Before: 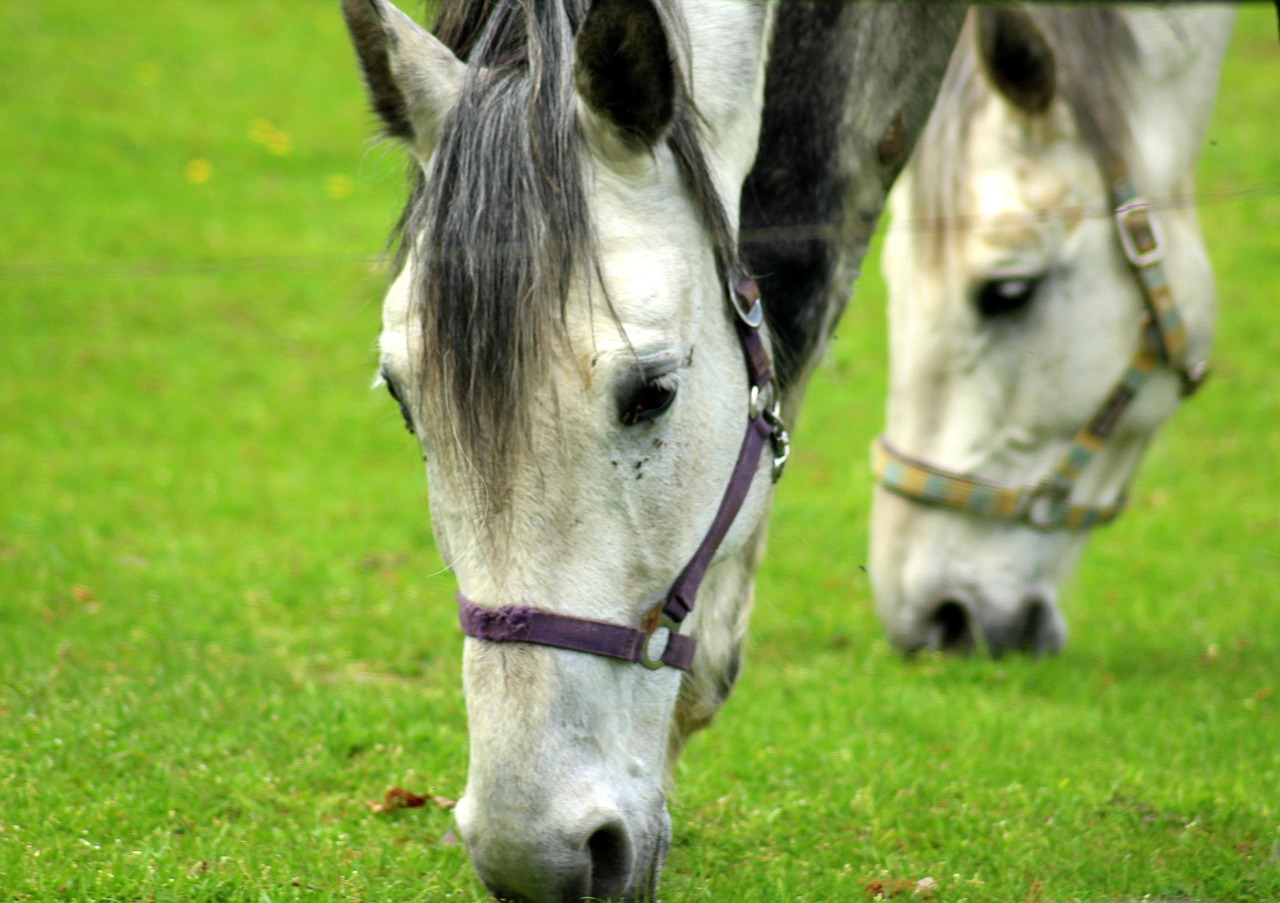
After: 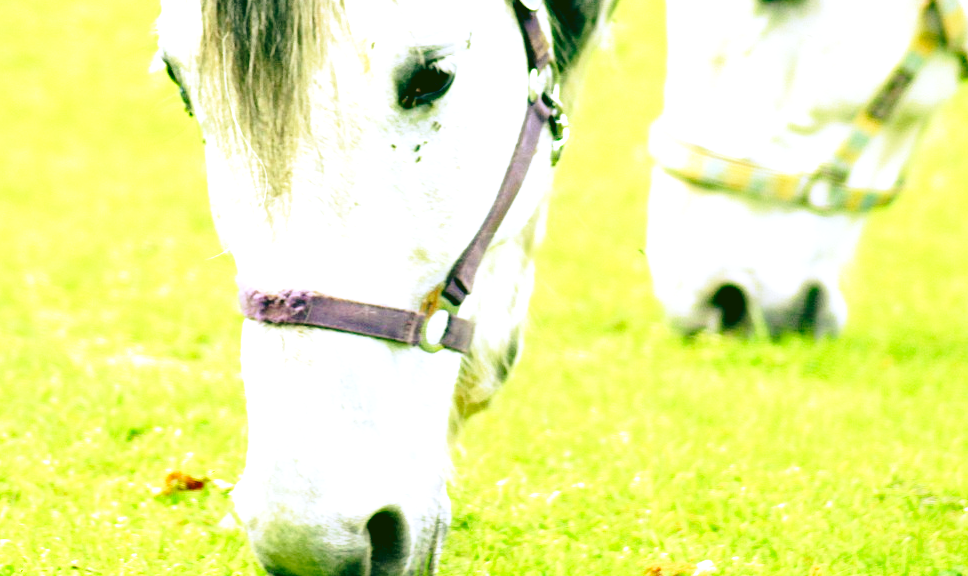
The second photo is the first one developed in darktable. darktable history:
base curve: curves: ch0 [(0, 0) (0.028, 0.03) (0.121, 0.232) (0.46, 0.748) (0.859, 0.968) (1, 1)], preserve colors none
rgb curve: curves: ch0 [(0.123, 0.061) (0.995, 0.887)]; ch1 [(0.06, 0.116) (1, 0.906)]; ch2 [(0, 0) (0.824, 0.69) (1, 1)], mode RGB, independent channels, compensate middle gray true
crop and rotate: left 17.299%, top 35.115%, right 7.015%, bottom 1.024%
exposure: black level correction 0.001, exposure 1.84 EV, compensate highlight preservation false
